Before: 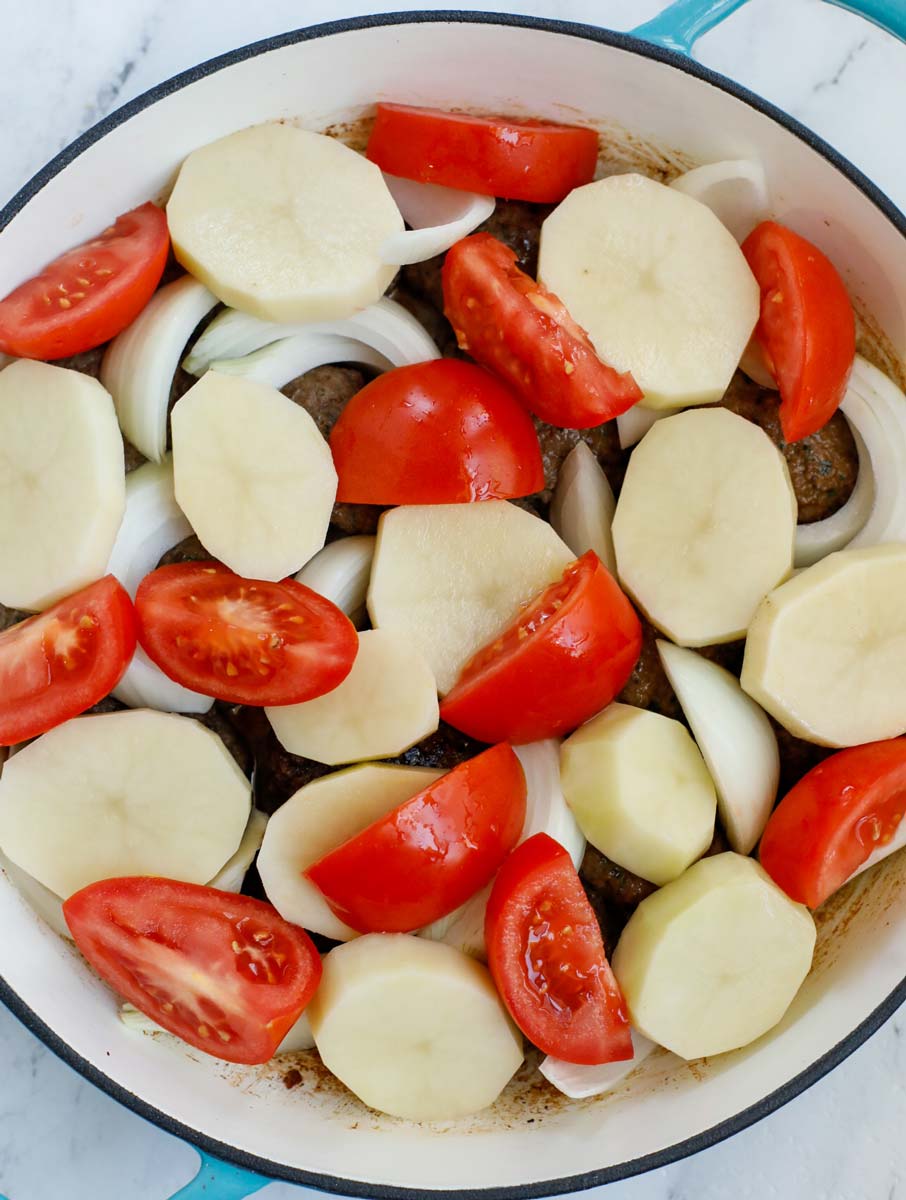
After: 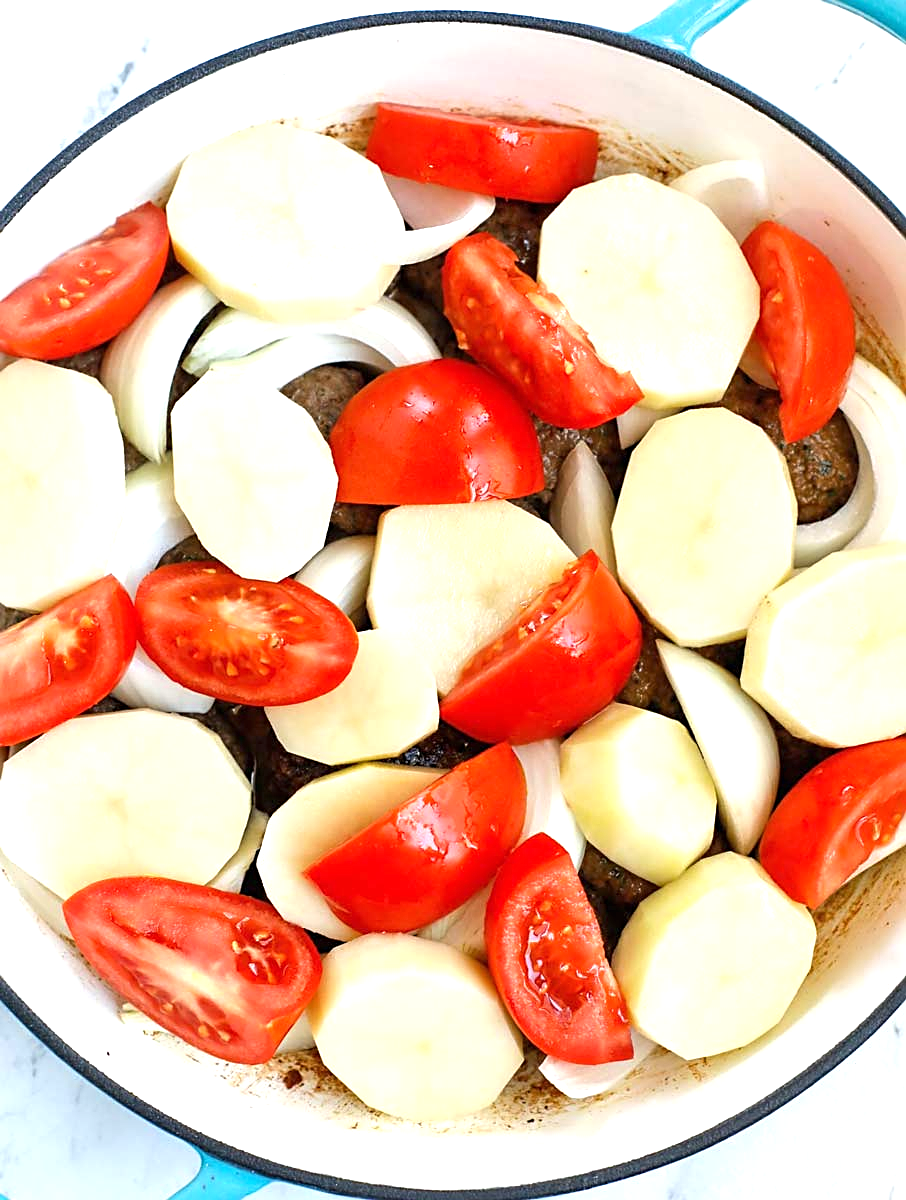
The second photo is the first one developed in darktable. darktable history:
sharpen: on, module defaults
exposure: black level correction 0, exposure 0.948 EV, compensate highlight preservation false
